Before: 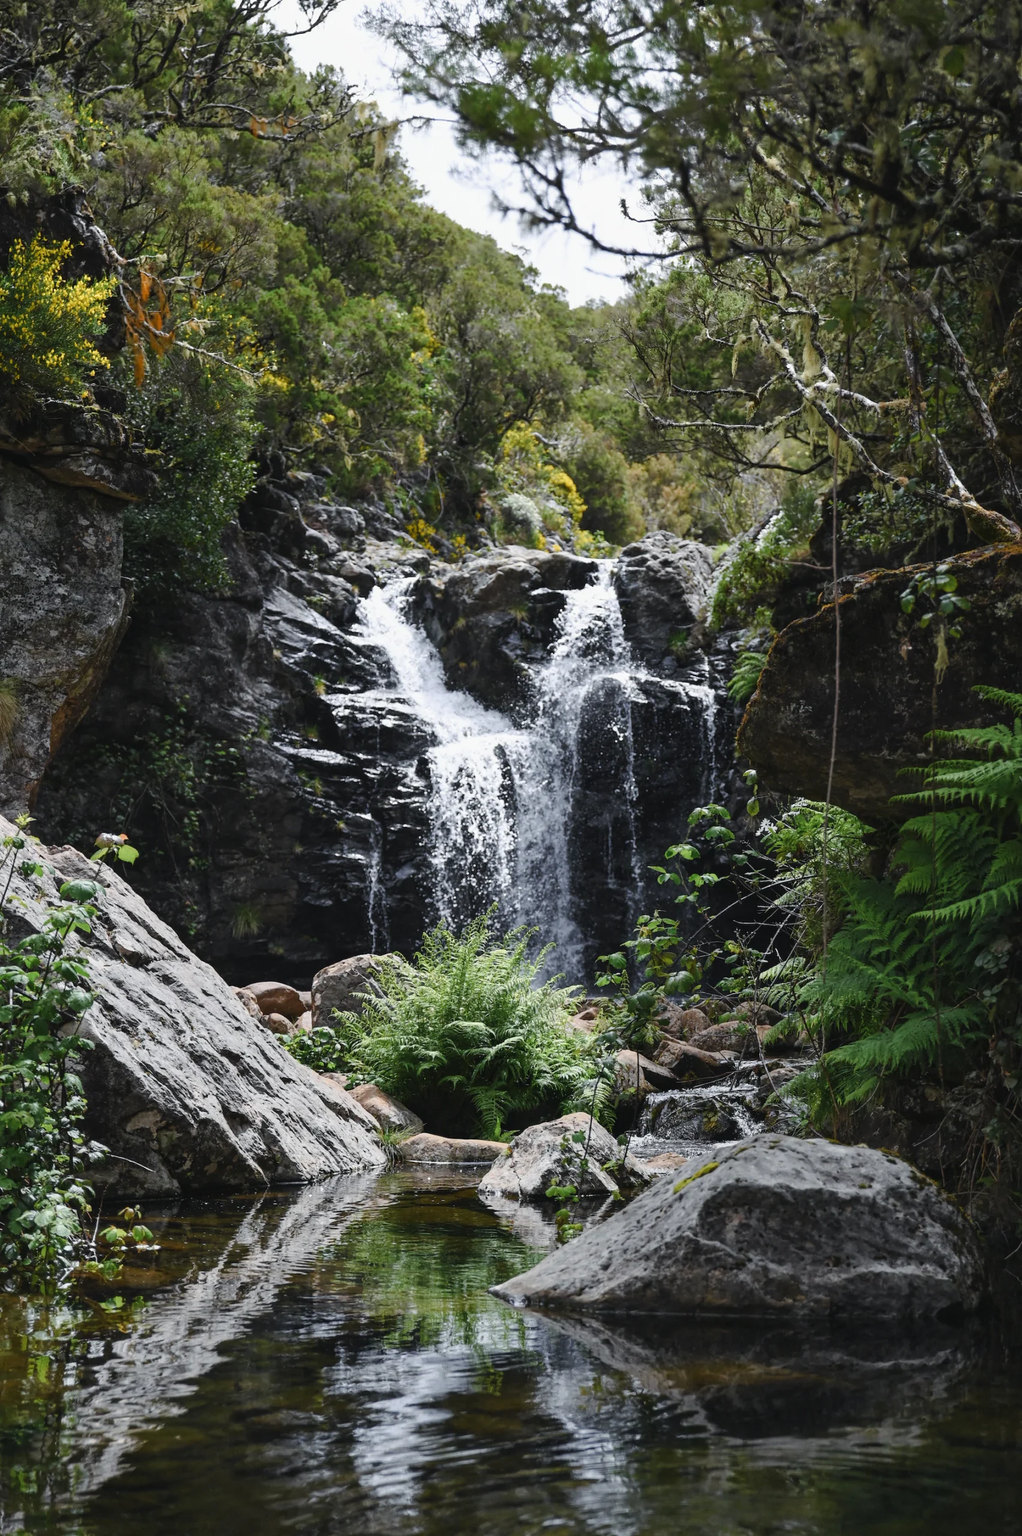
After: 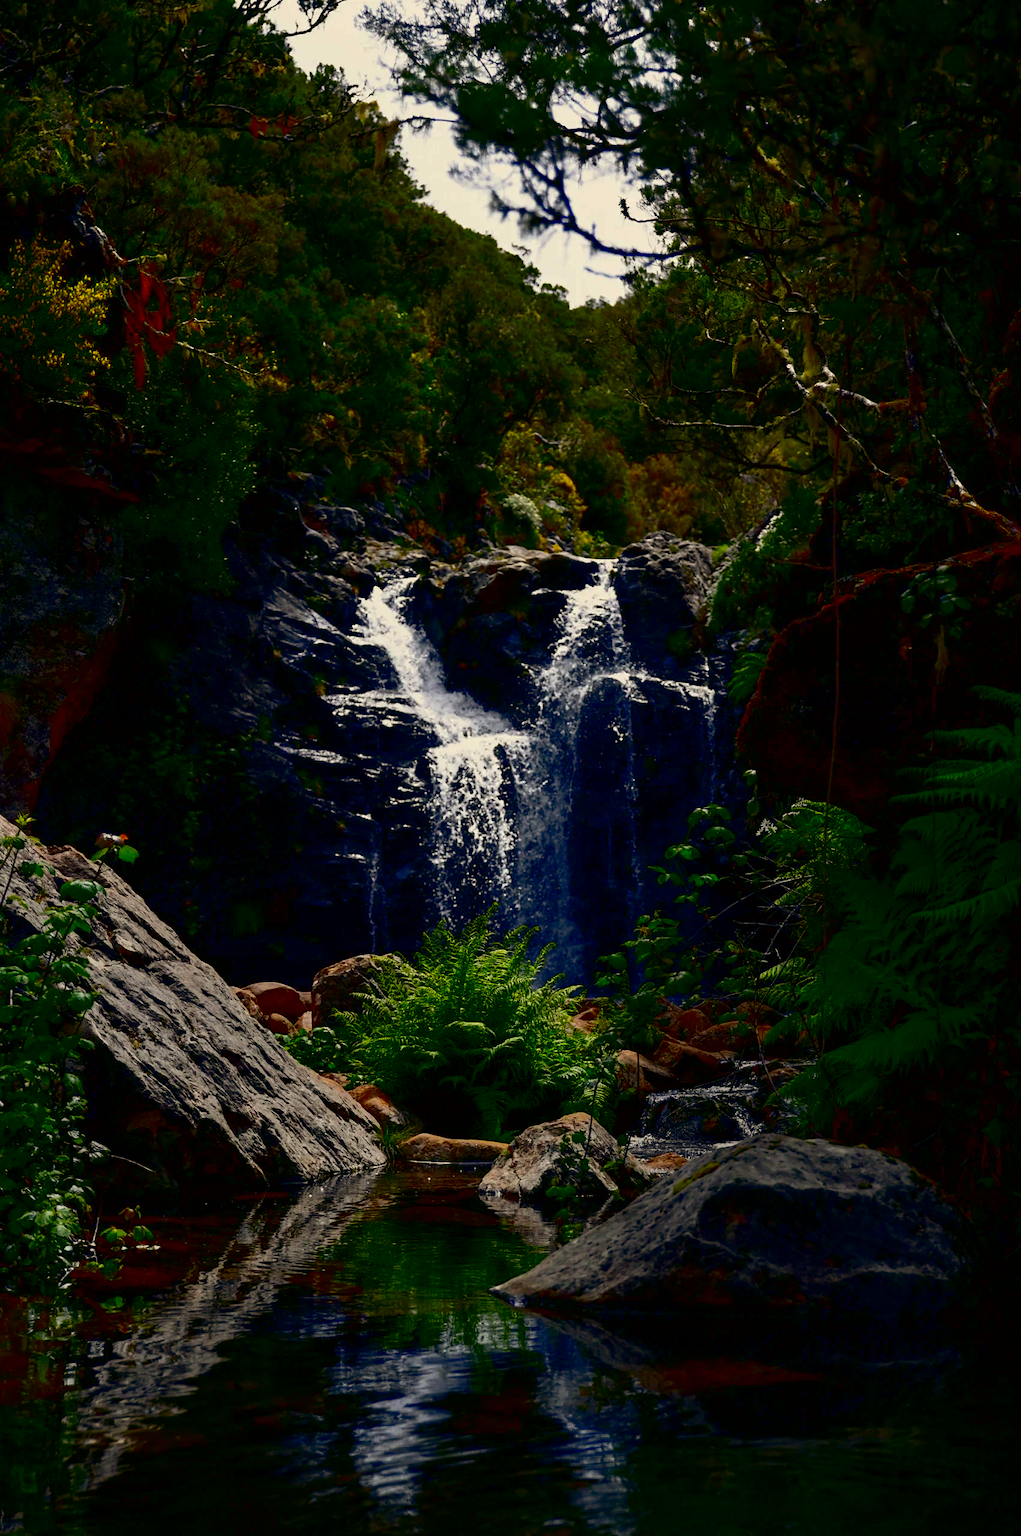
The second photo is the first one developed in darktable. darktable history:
color balance rgb: shadows lift › chroma 3%, shadows lift › hue 240.84°, highlights gain › chroma 3%, highlights gain › hue 73.2°, global offset › luminance -0.5%, perceptual saturation grading › global saturation 20%, perceptual saturation grading › highlights -25%, perceptual saturation grading › shadows 50%, global vibrance 25.26%
contrast brightness saturation: brightness -1, saturation 1
color correction: highlights a* -2.73, highlights b* -2.09, shadows a* 2.41, shadows b* 2.73
